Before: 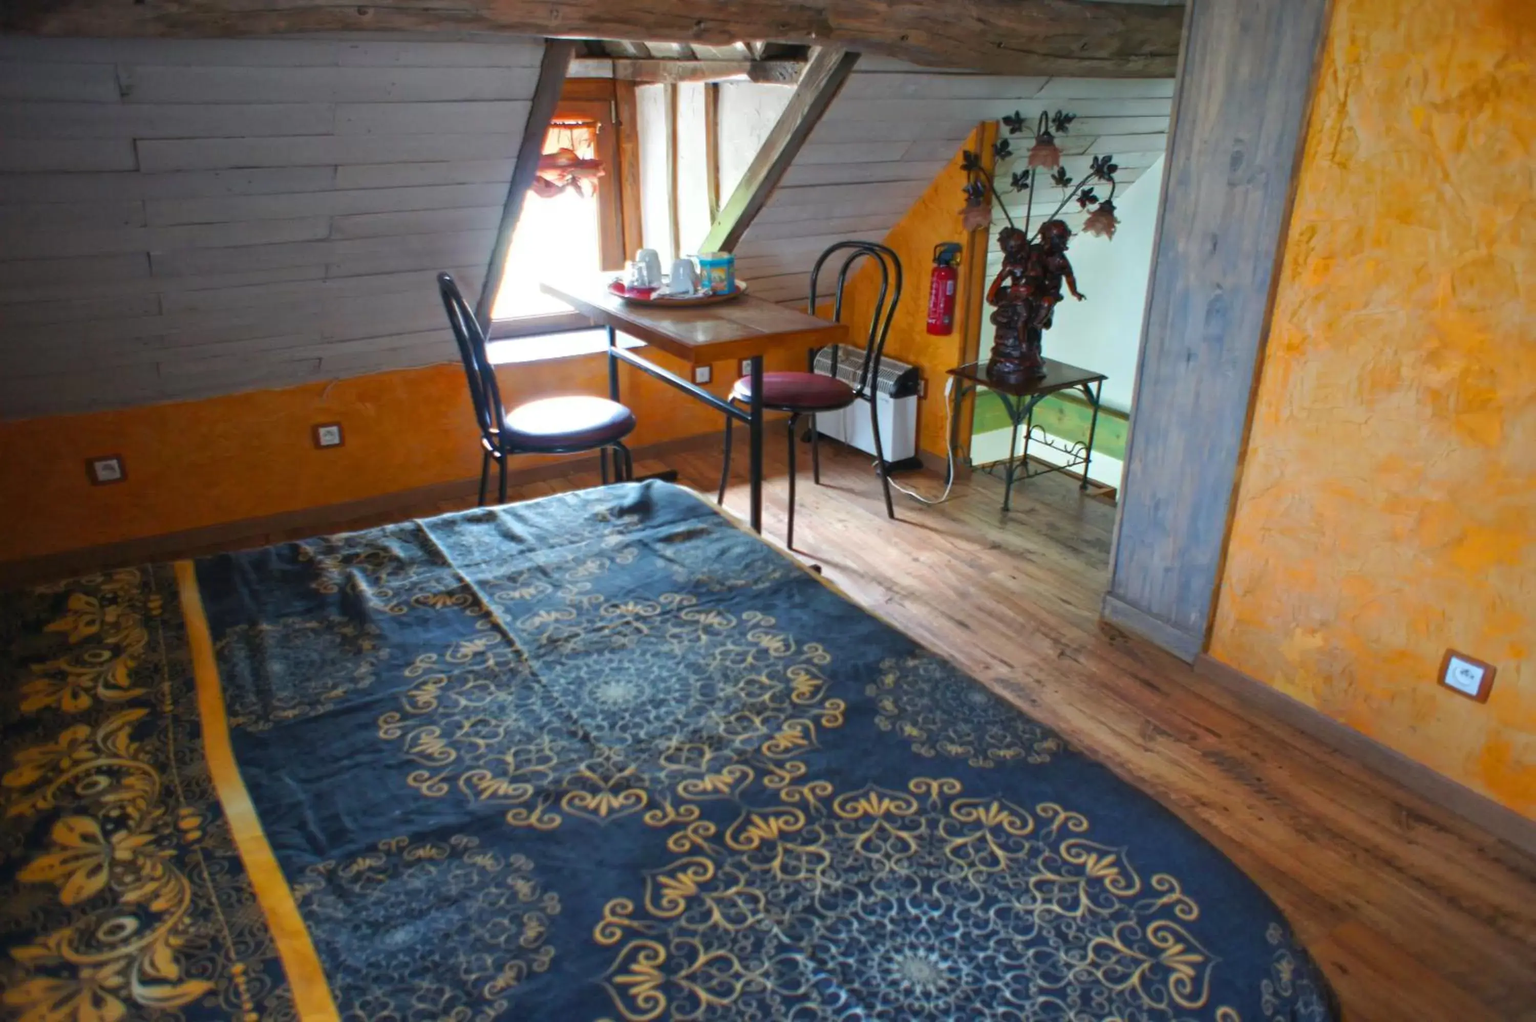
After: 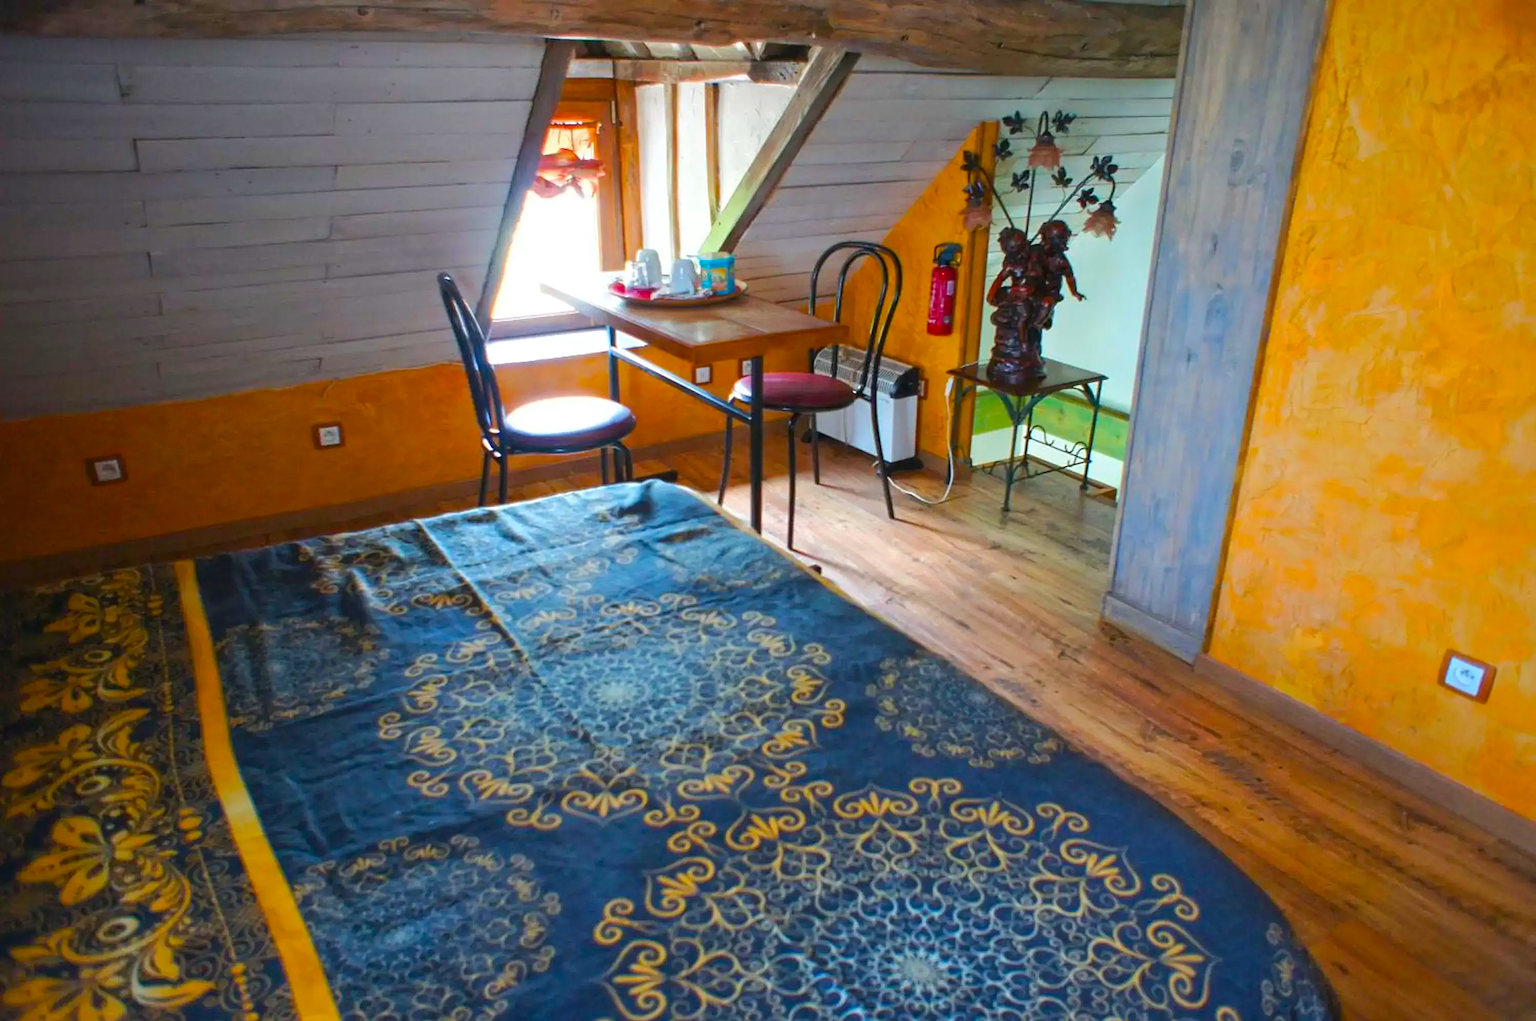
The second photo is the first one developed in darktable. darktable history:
color balance rgb: linear chroma grading › global chroma 9.772%, perceptual saturation grading › global saturation 19.943%, perceptual brilliance grading › mid-tones 9.4%, perceptual brilliance grading › shadows 15.451%, global vibrance 20%
sharpen: on, module defaults
